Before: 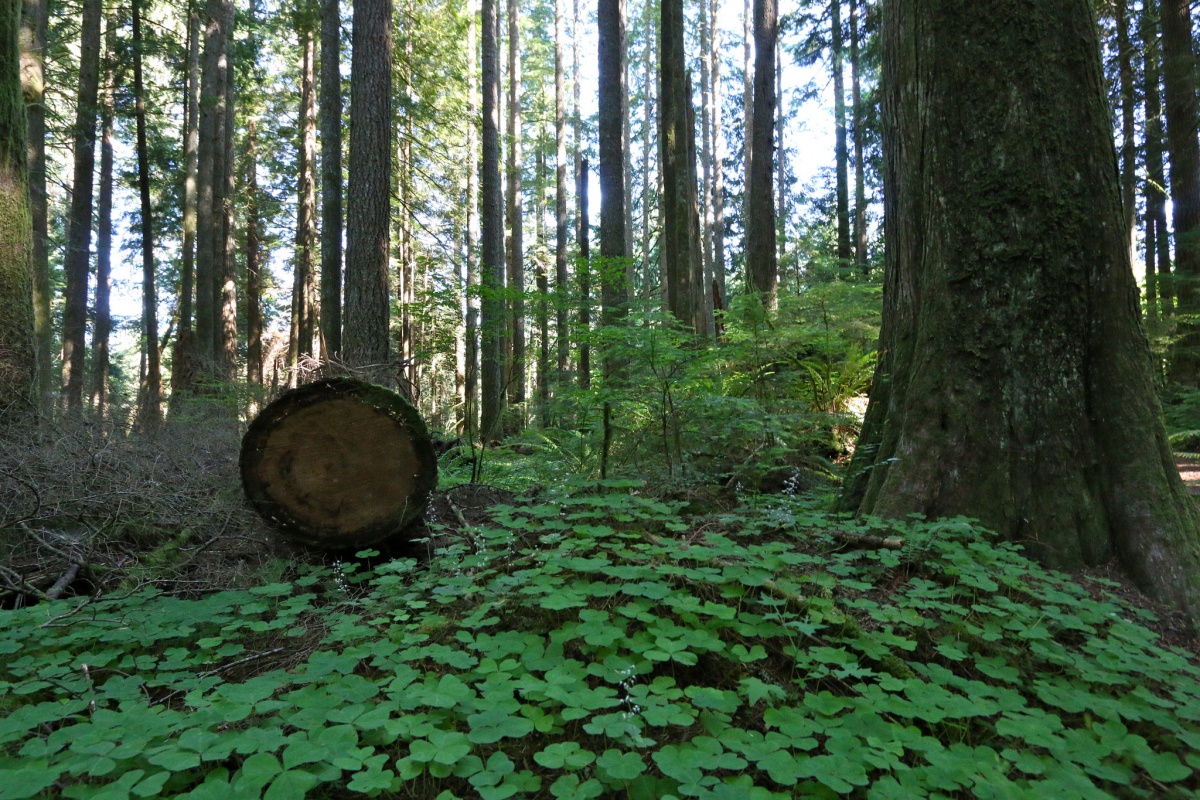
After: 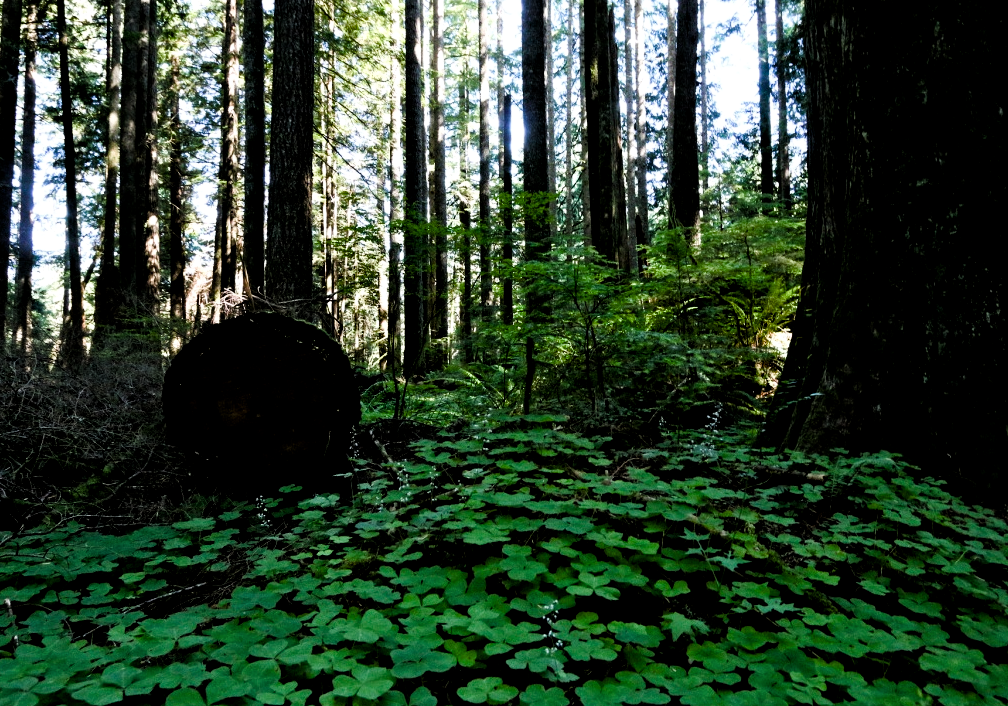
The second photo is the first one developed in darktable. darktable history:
local contrast: highlights 100%, shadows 100%, detail 120%, midtone range 0.2
crop: left 6.446%, top 8.188%, right 9.538%, bottom 3.548%
color balance rgb: perceptual saturation grading › highlights -29.58%, perceptual saturation grading › mid-tones 29.47%, perceptual saturation grading › shadows 59.73%, perceptual brilliance grading › global brilliance -17.79%, perceptual brilliance grading › highlights 28.73%, global vibrance 15.44%
filmic rgb: black relative exposure -4 EV, white relative exposure 3 EV, hardness 3.02, contrast 1.5
